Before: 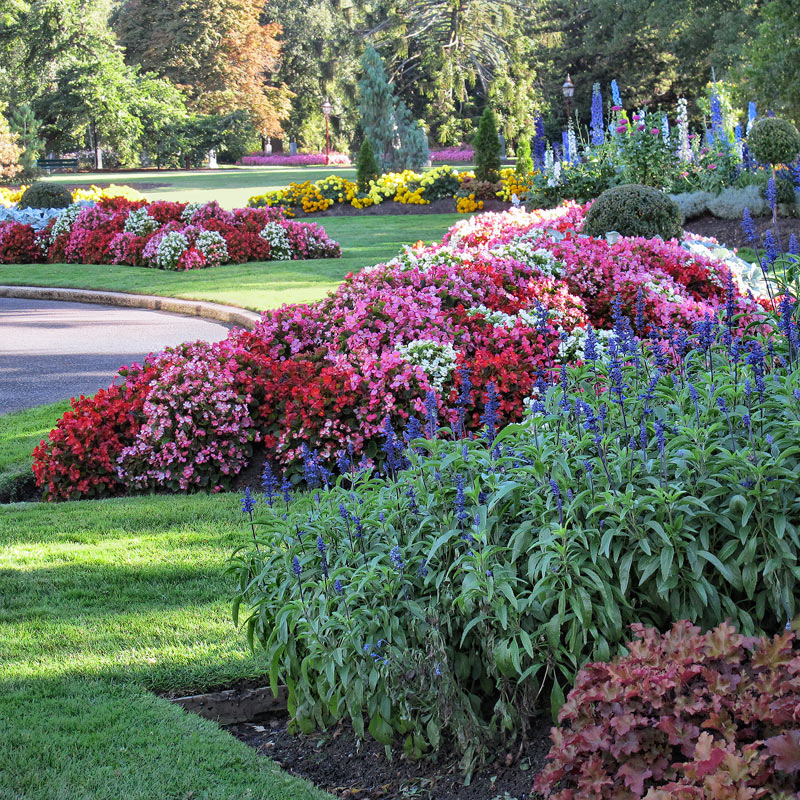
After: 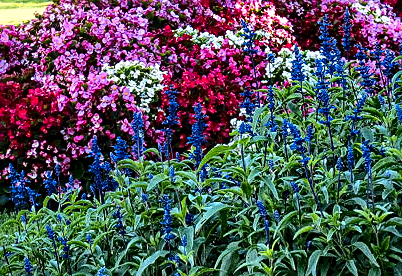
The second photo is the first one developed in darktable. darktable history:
crop: left 36.684%, top 34.945%, right 13.022%, bottom 30.541%
tone equalizer: -8 EV -0.418 EV, -7 EV -0.361 EV, -6 EV -0.316 EV, -5 EV -0.257 EV, -3 EV 0.239 EV, -2 EV 0.36 EV, -1 EV 0.405 EV, +0 EV 0.416 EV, edges refinement/feathering 500, mask exposure compensation -1.57 EV, preserve details no
sharpen: on, module defaults
color zones: curves: ch1 [(0.239, 0.552) (0.75, 0.5)]; ch2 [(0.25, 0.462) (0.749, 0.457)]
contrast brightness saturation: contrast 0.186, brightness -0.225, saturation 0.118
local contrast: detail 130%
